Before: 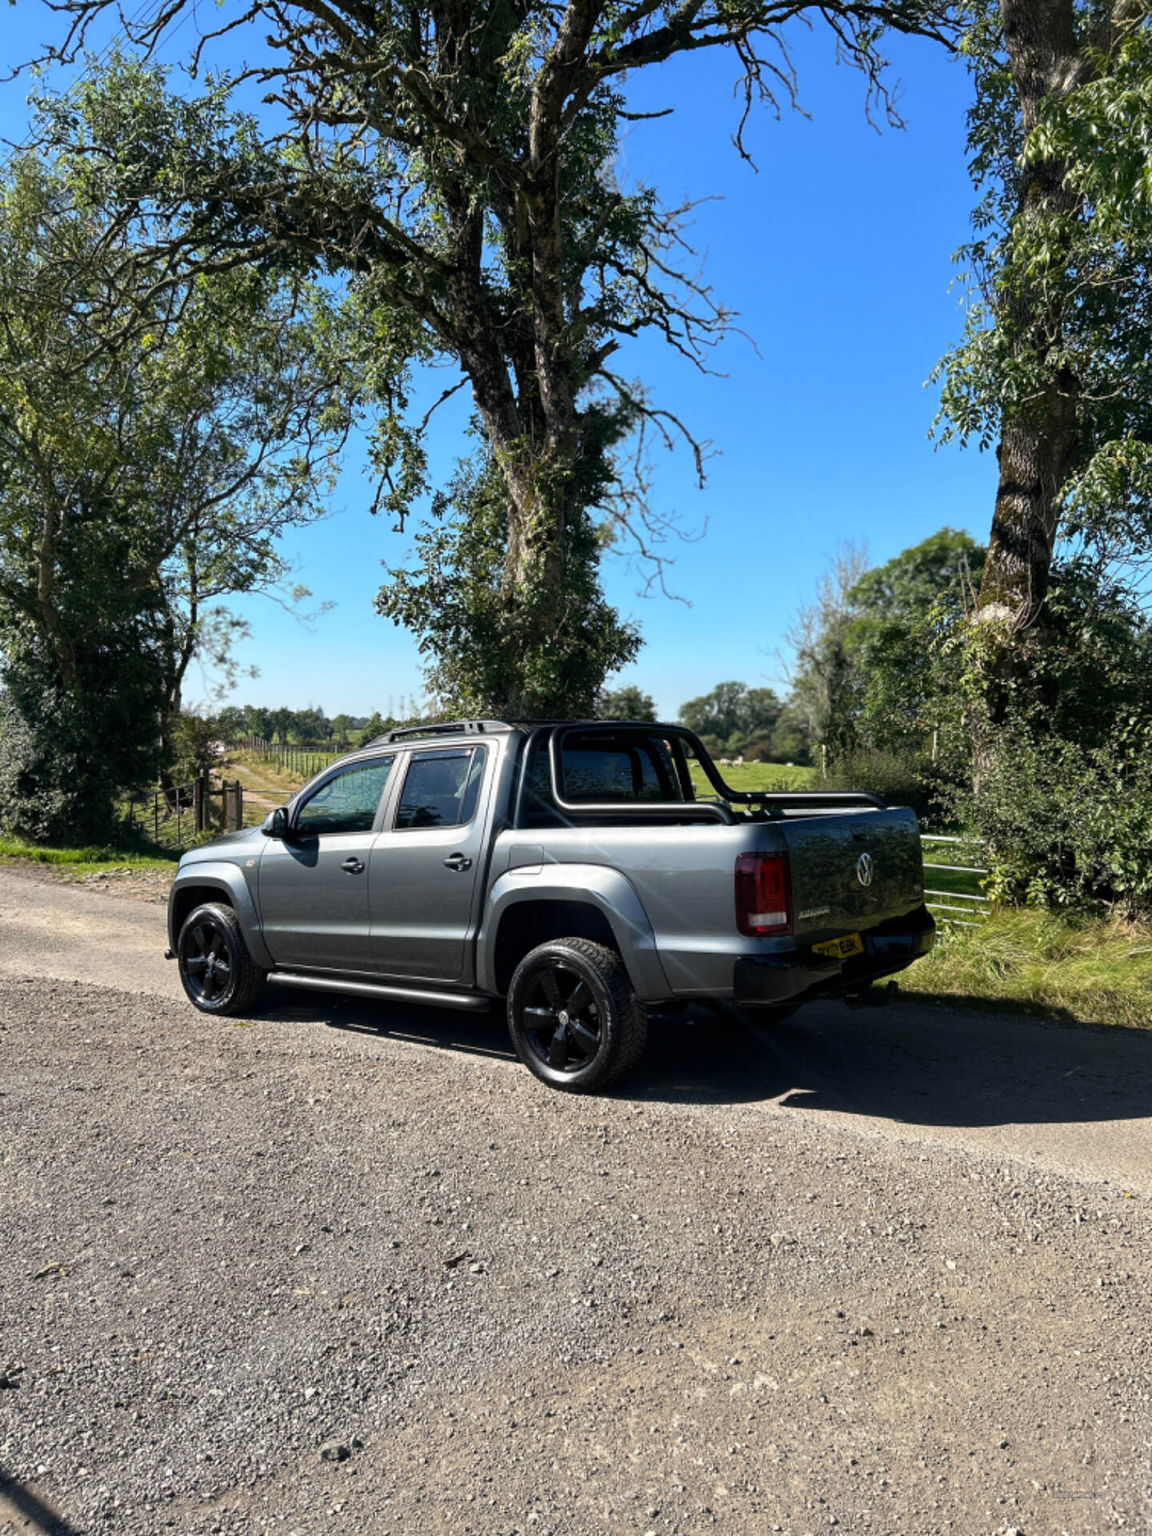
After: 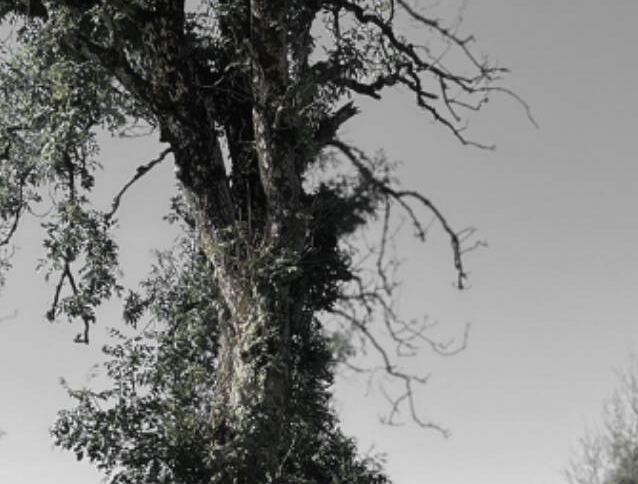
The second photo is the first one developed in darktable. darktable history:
crop: left 28.945%, top 16.809%, right 26.731%, bottom 57.935%
color zones: curves: ch1 [(0, 0.831) (0.08, 0.771) (0.157, 0.268) (0.241, 0.207) (0.562, -0.005) (0.714, -0.013) (0.876, 0.01) (1, 0.831)]
contrast equalizer: octaves 7, y [[0.5, 0.488, 0.462, 0.461, 0.491, 0.5], [0.5 ×6], [0.5 ×6], [0 ×6], [0 ×6]]
